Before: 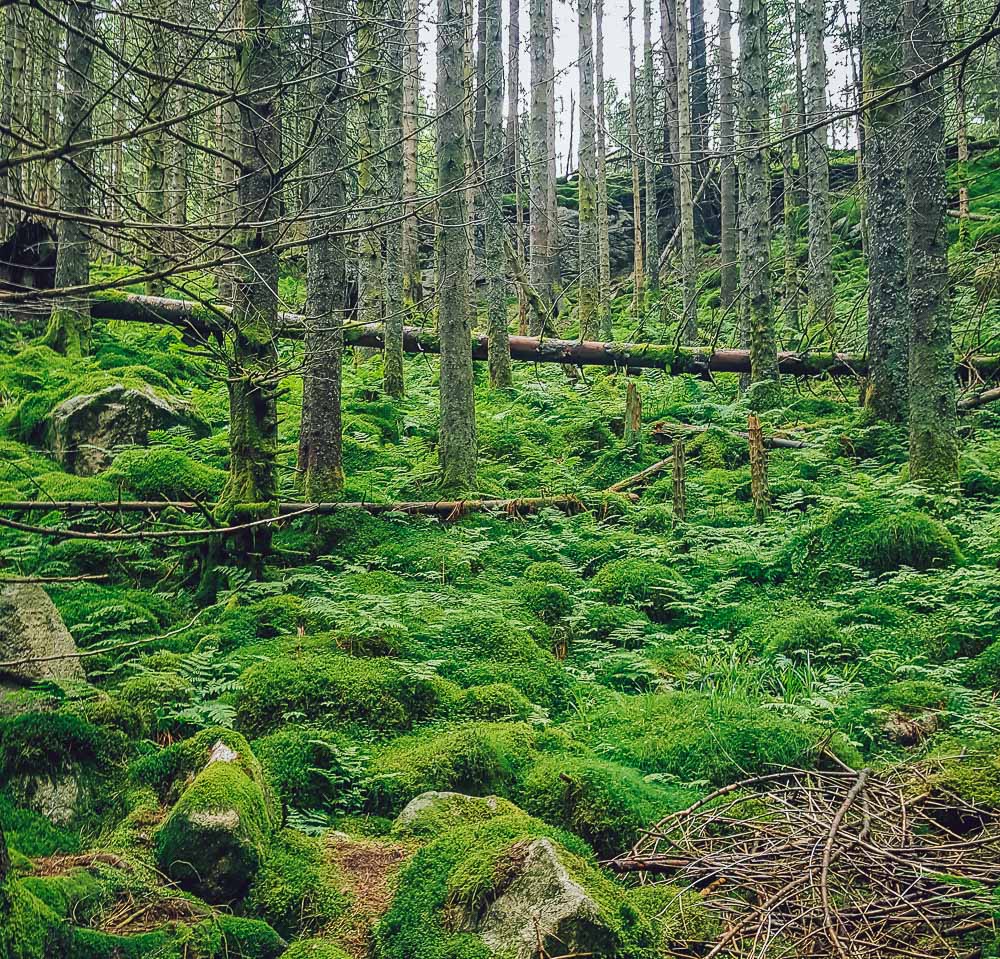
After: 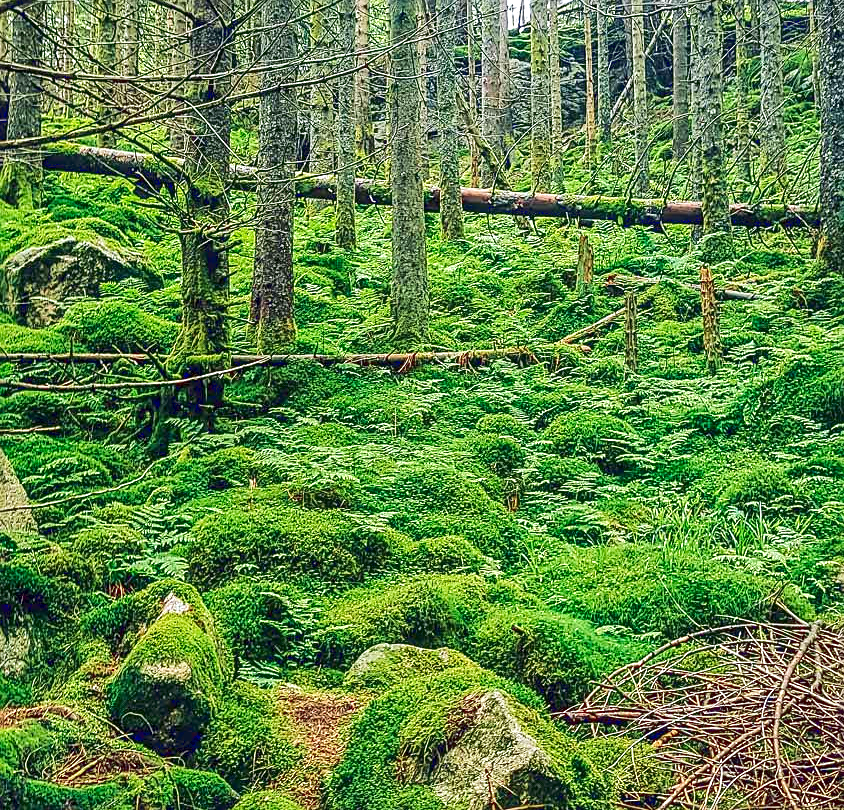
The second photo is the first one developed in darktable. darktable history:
exposure: black level correction 0.005, exposure 0.284 EV, compensate highlight preservation false
sharpen: on, module defaults
shadows and highlights: shadows 59.6, highlights -60.25, soften with gaussian
tone curve: curves: ch0 [(0, 0) (0.003, 0.031) (0.011, 0.041) (0.025, 0.054) (0.044, 0.06) (0.069, 0.083) (0.1, 0.108) (0.136, 0.135) (0.177, 0.179) (0.224, 0.231) (0.277, 0.294) (0.335, 0.378) (0.399, 0.463) (0.468, 0.552) (0.543, 0.627) (0.623, 0.694) (0.709, 0.776) (0.801, 0.849) (0.898, 0.905) (1, 1)], color space Lab, linked channels, preserve colors none
local contrast: on, module defaults
crop and rotate: left 4.855%, top 15.53%, right 10.655%
velvia: on, module defaults
